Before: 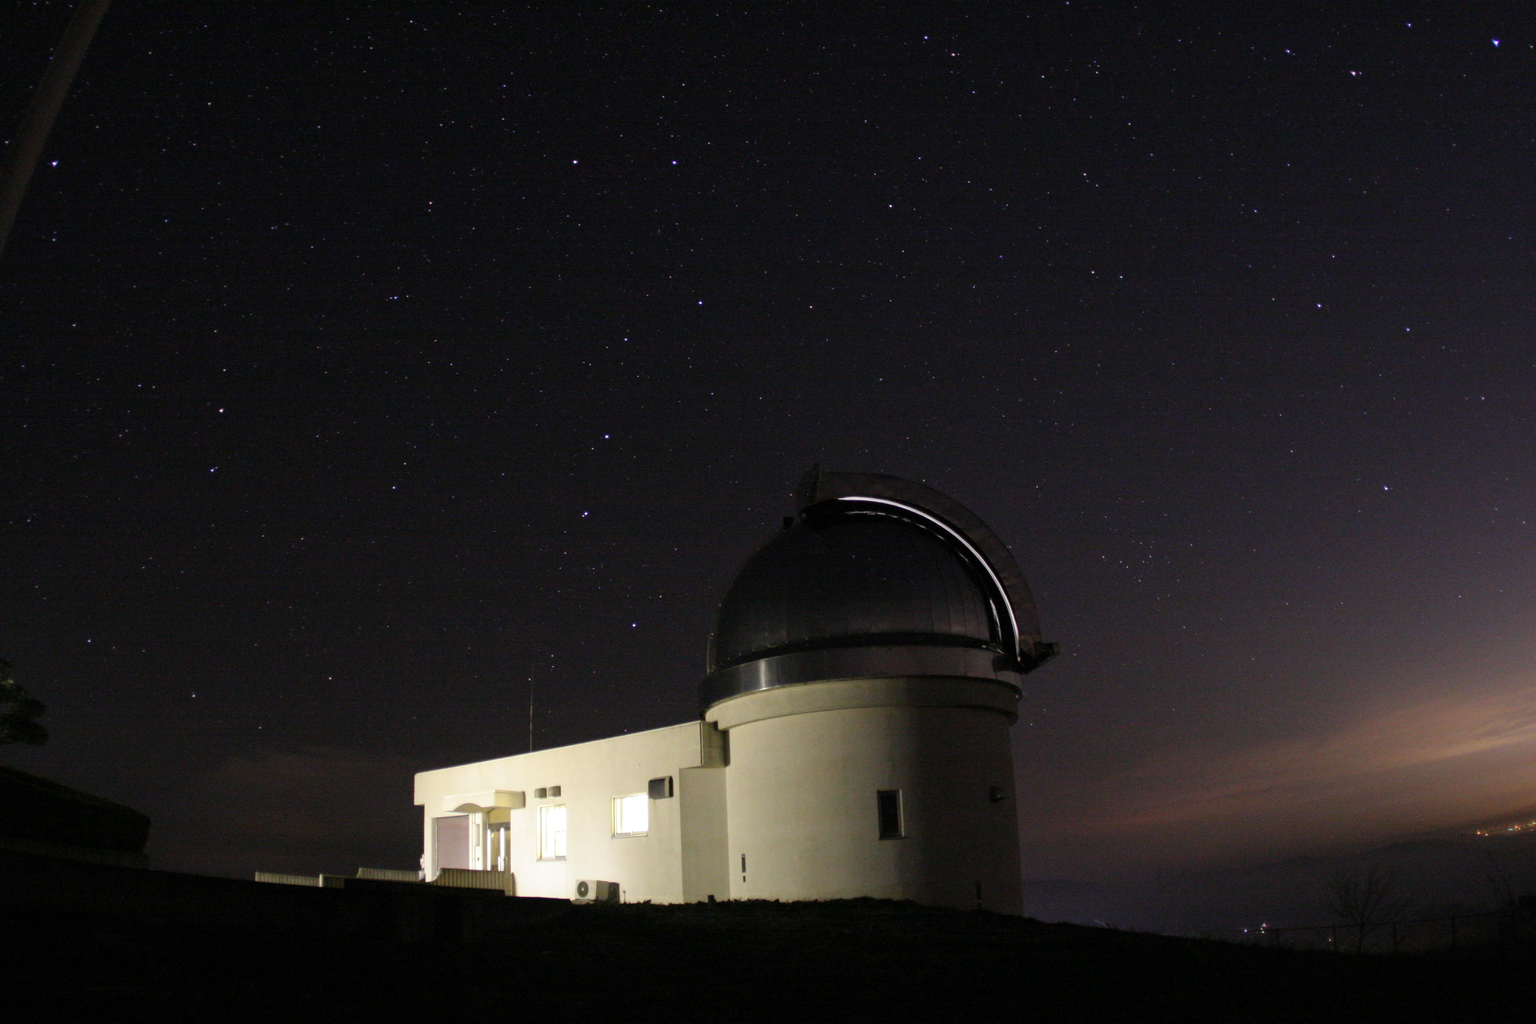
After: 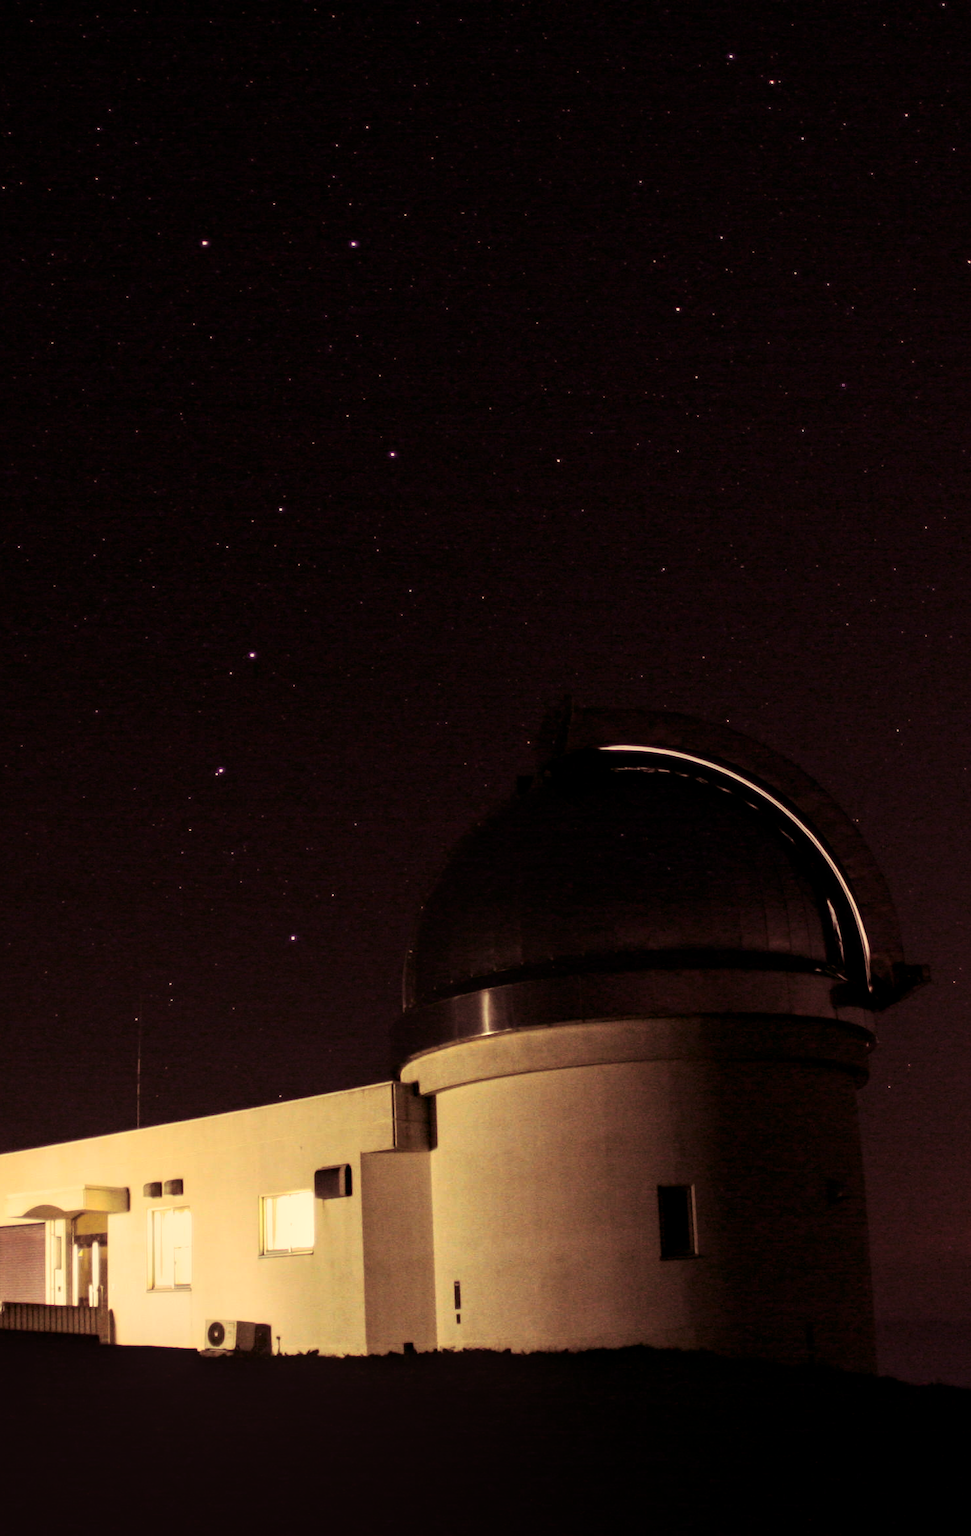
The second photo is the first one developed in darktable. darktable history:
crop: left 28.583%, right 29.231%
split-toning: on, module defaults
local contrast: on, module defaults
white balance: red 1.123, blue 0.83
contrast brightness saturation: contrast 0.19, brightness -0.11, saturation 0.21
